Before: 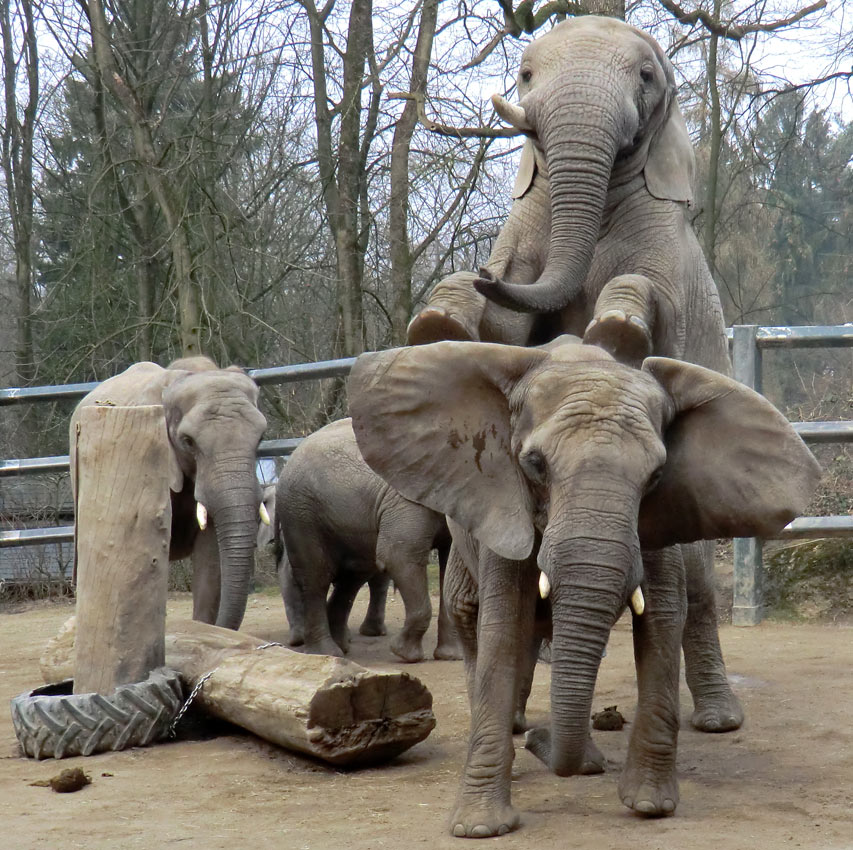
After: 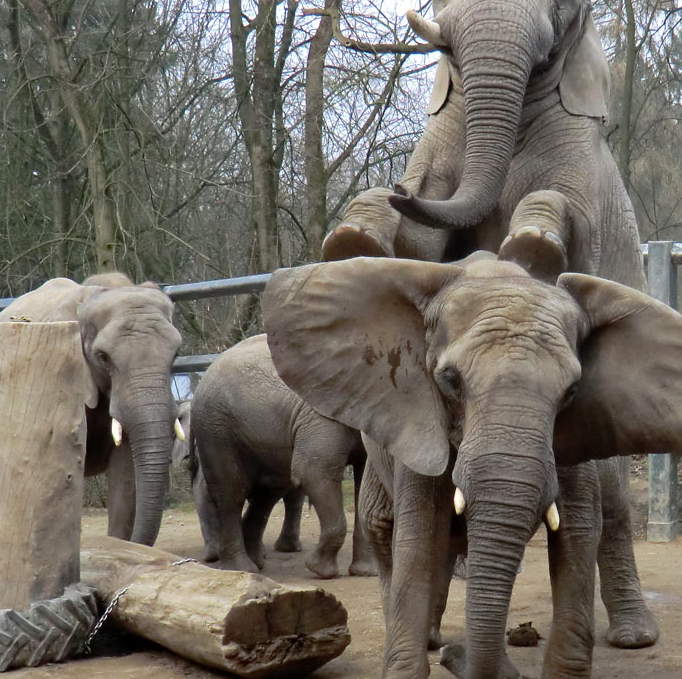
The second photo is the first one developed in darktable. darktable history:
crop: left 10%, top 10%, right 10%, bottom 10%
